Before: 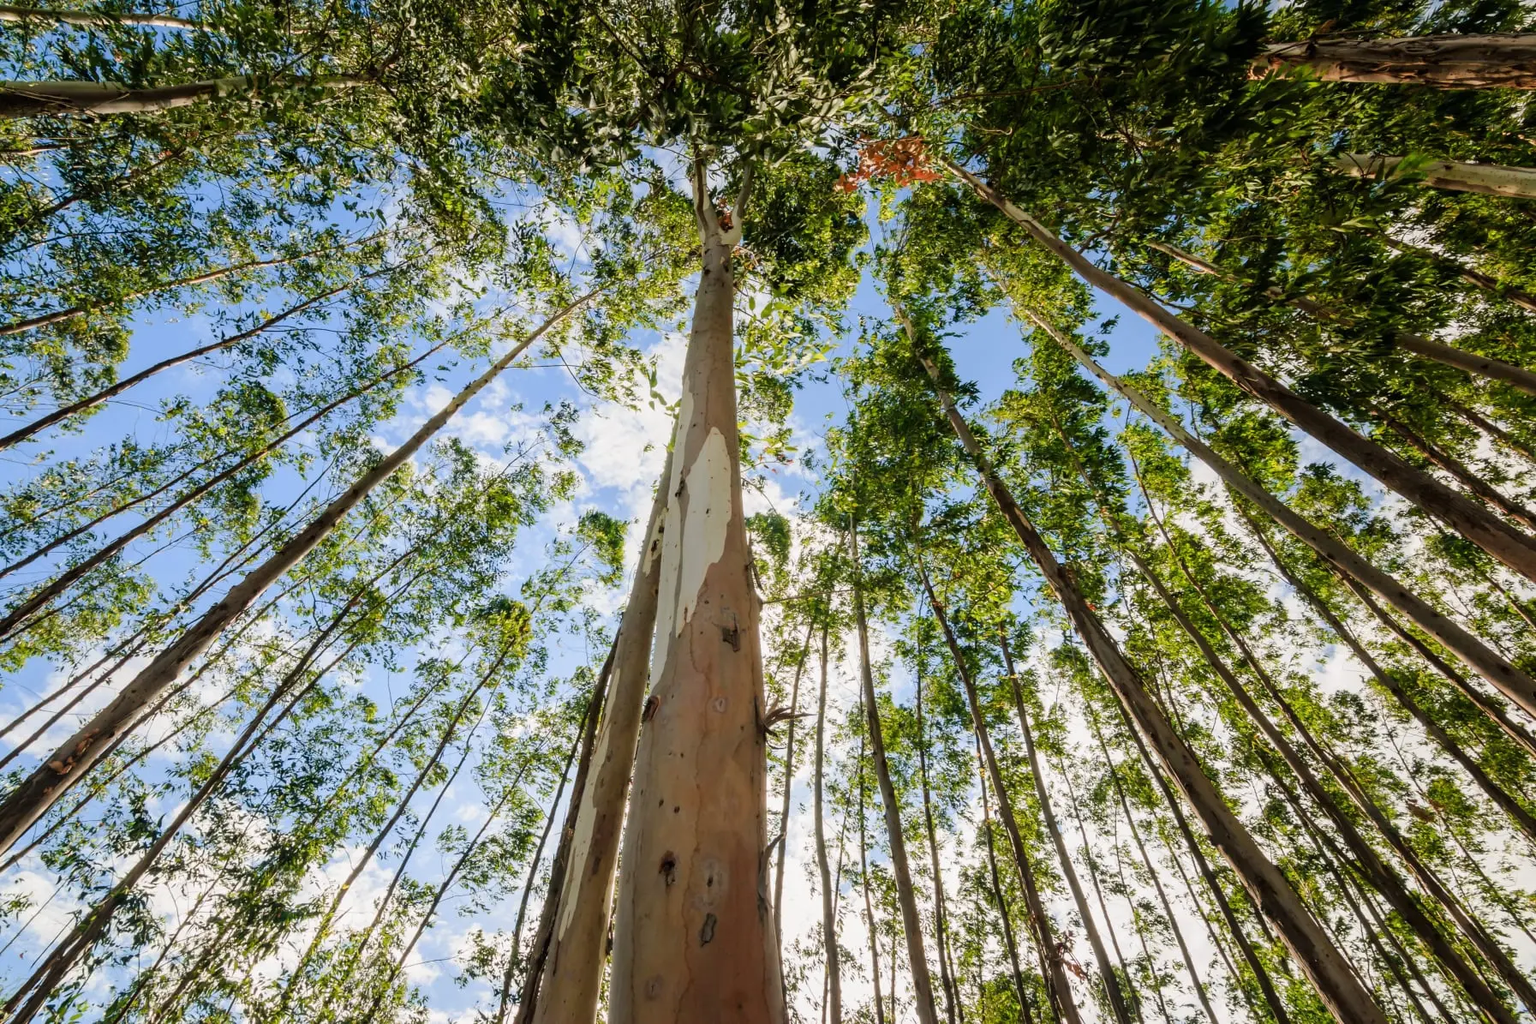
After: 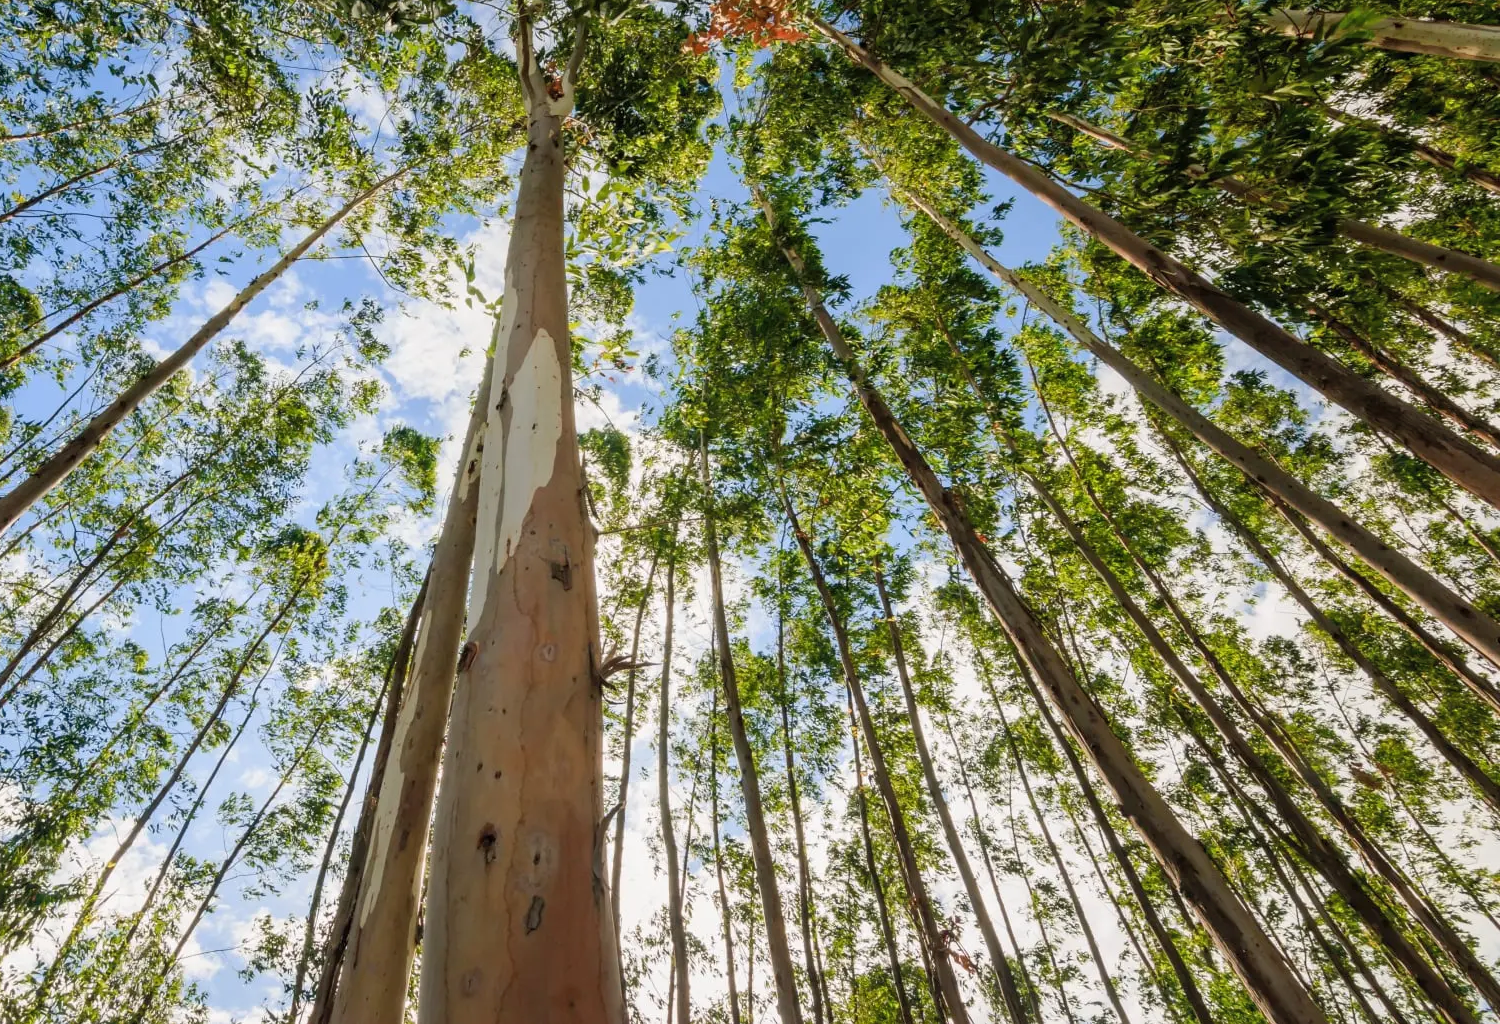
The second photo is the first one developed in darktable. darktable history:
crop: left 16.315%, top 14.246%
shadows and highlights: shadows 43.06, highlights 6.94
